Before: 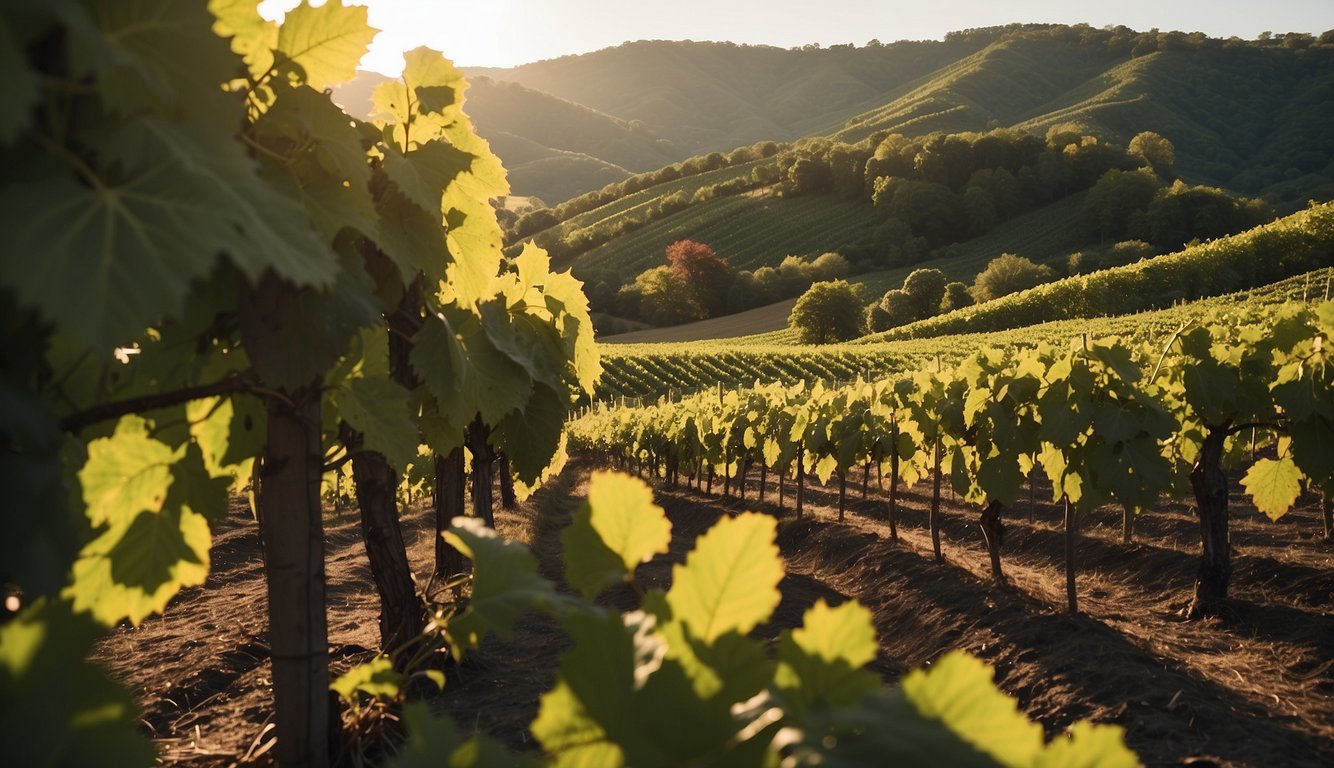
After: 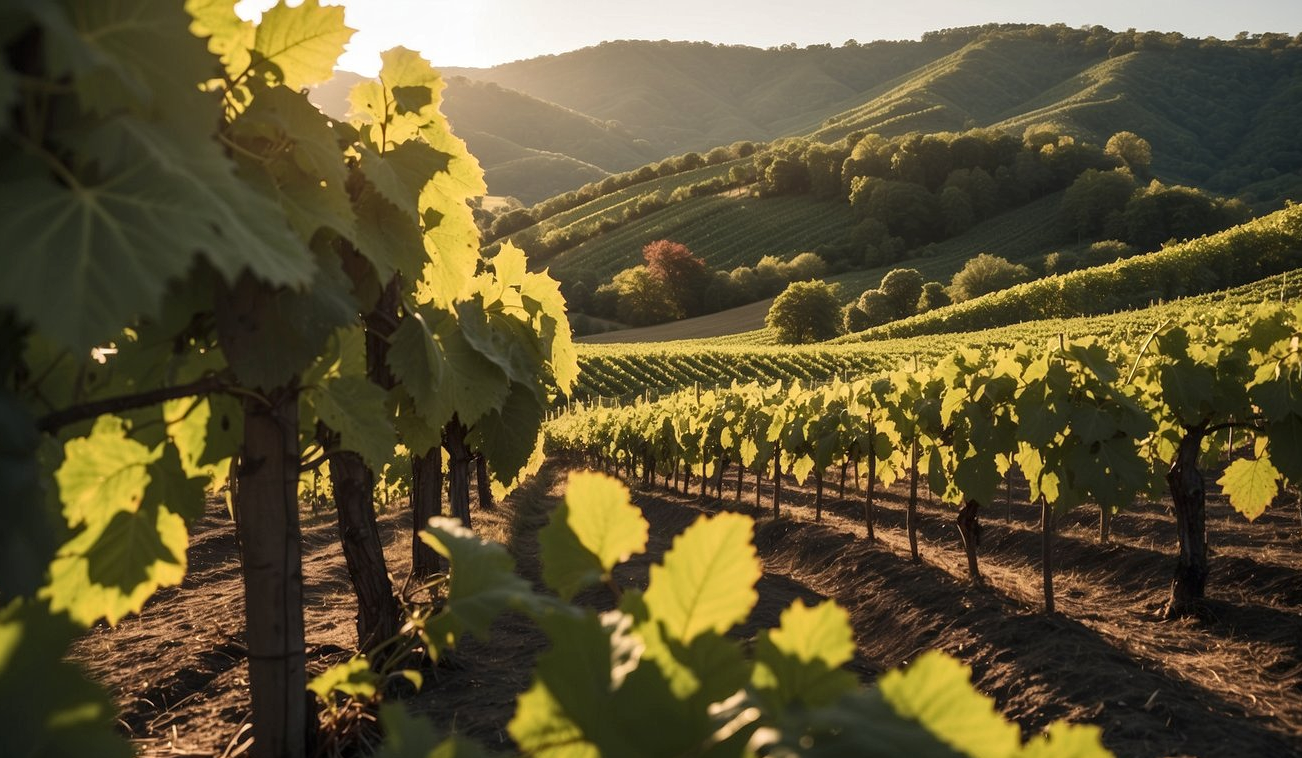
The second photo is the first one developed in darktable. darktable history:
crop and rotate: left 1.733%, right 0.624%, bottom 1.227%
local contrast: on, module defaults
